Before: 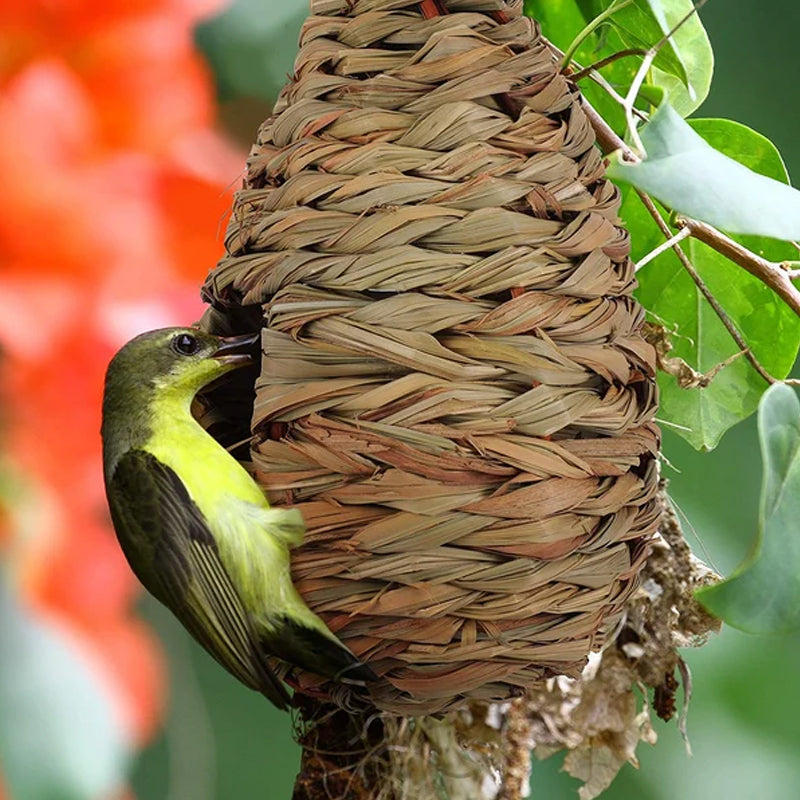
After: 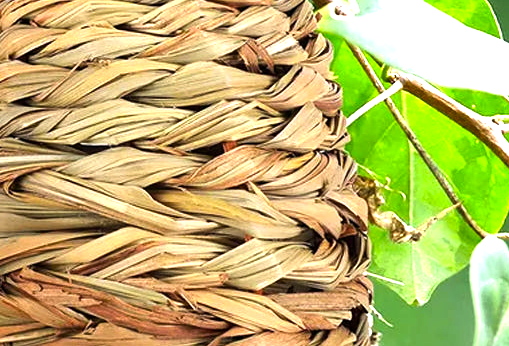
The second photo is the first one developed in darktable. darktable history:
crop: left 36.005%, top 18.293%, right 0.31%, bottom 38.444%
color balance rgb: shadows lift › luminance -10%, power › luminance -9%, linear chroma grading › global chroma 10%, global vibrance 10%, contrast 15%, saturation formula JzAzBz (2021)
exposure: black level correction 0.001, exposure 1.05 EV, compensate exposure bias true, compensate highlight preservation false
